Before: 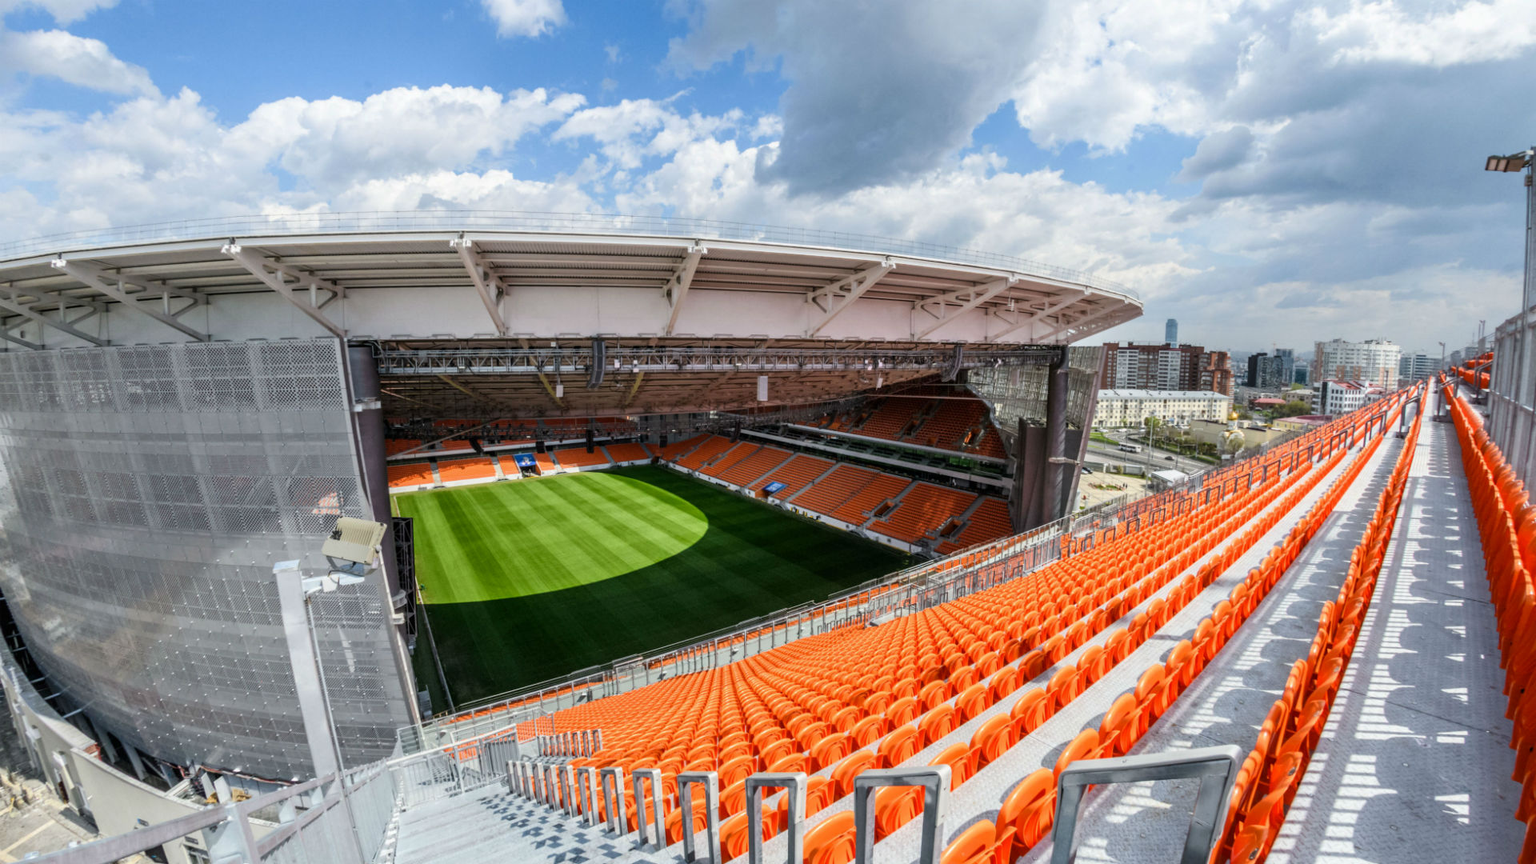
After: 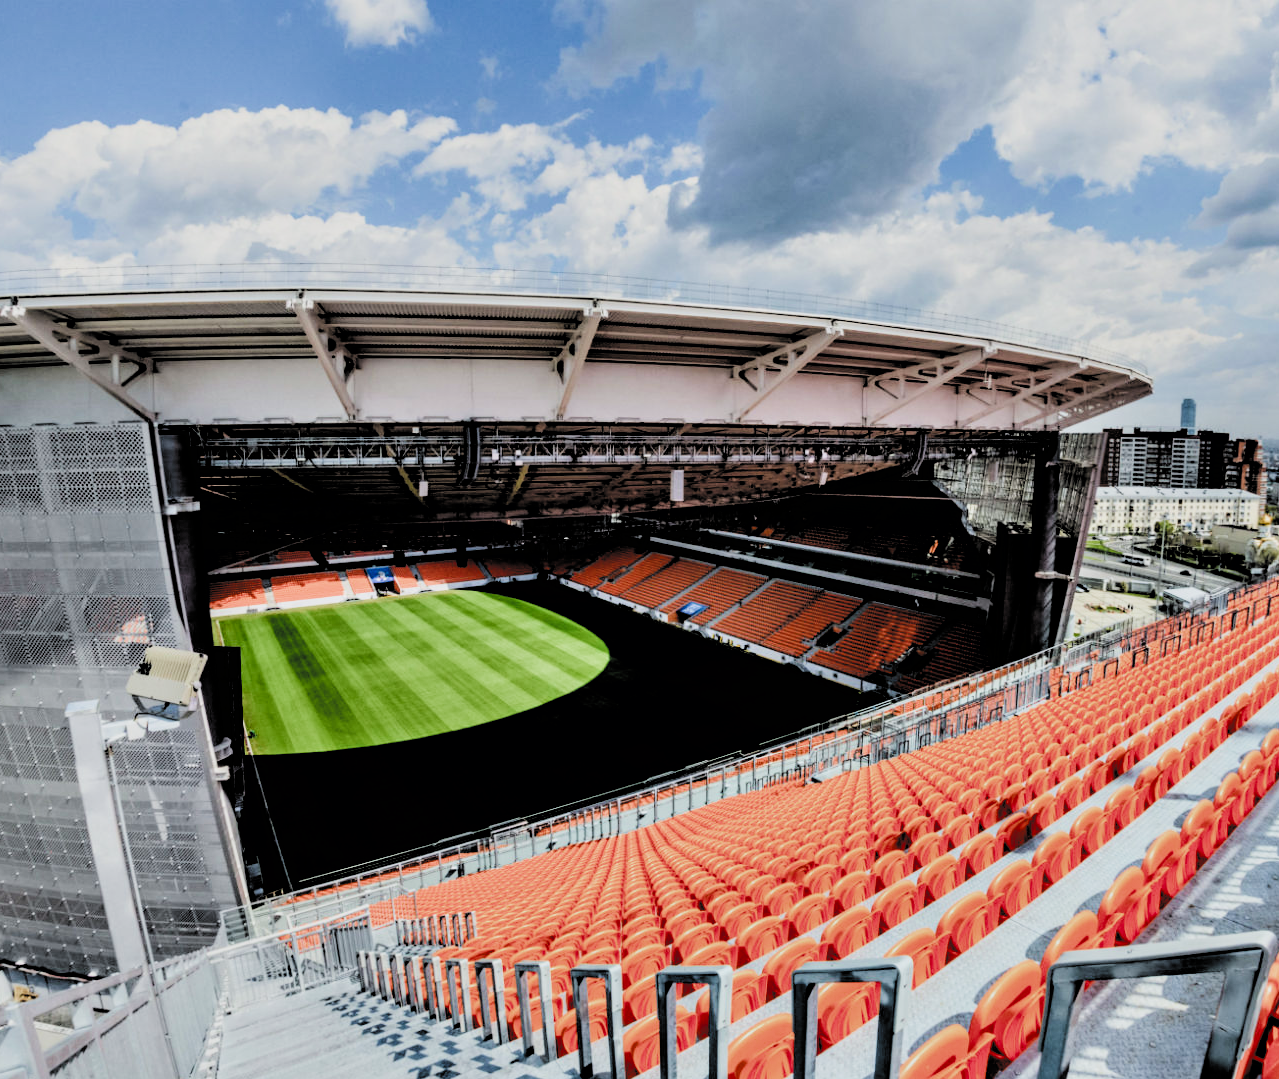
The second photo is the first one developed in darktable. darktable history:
filmic rgb: black relative exposure -2.94 EV, white relative exposure 4.56 EV, hardness 1.7, contrast 1.241, color science v4 (2020)
contrast equalizer: y [[0.6 ×6], [0.55 ×6], [0 ×6], [0 ×6], [0 ×6]]
crop and rotate: left 14.393%, right 18.95%
exposure: black level correction 0.001
